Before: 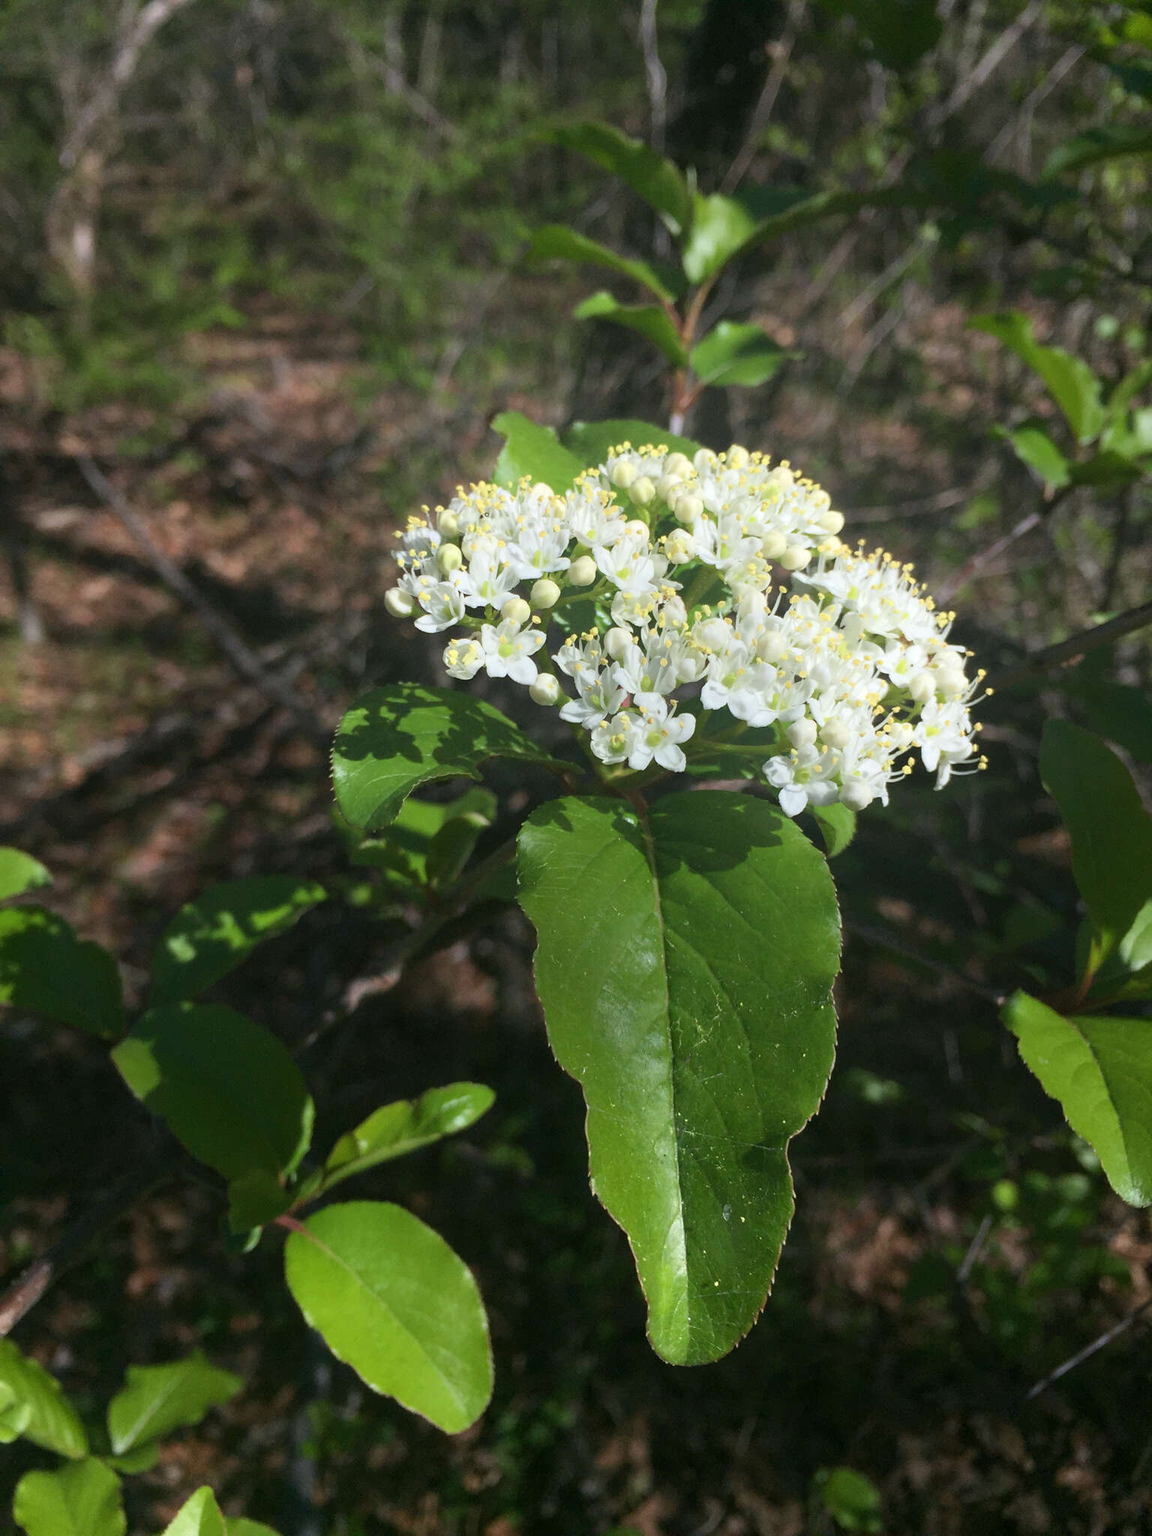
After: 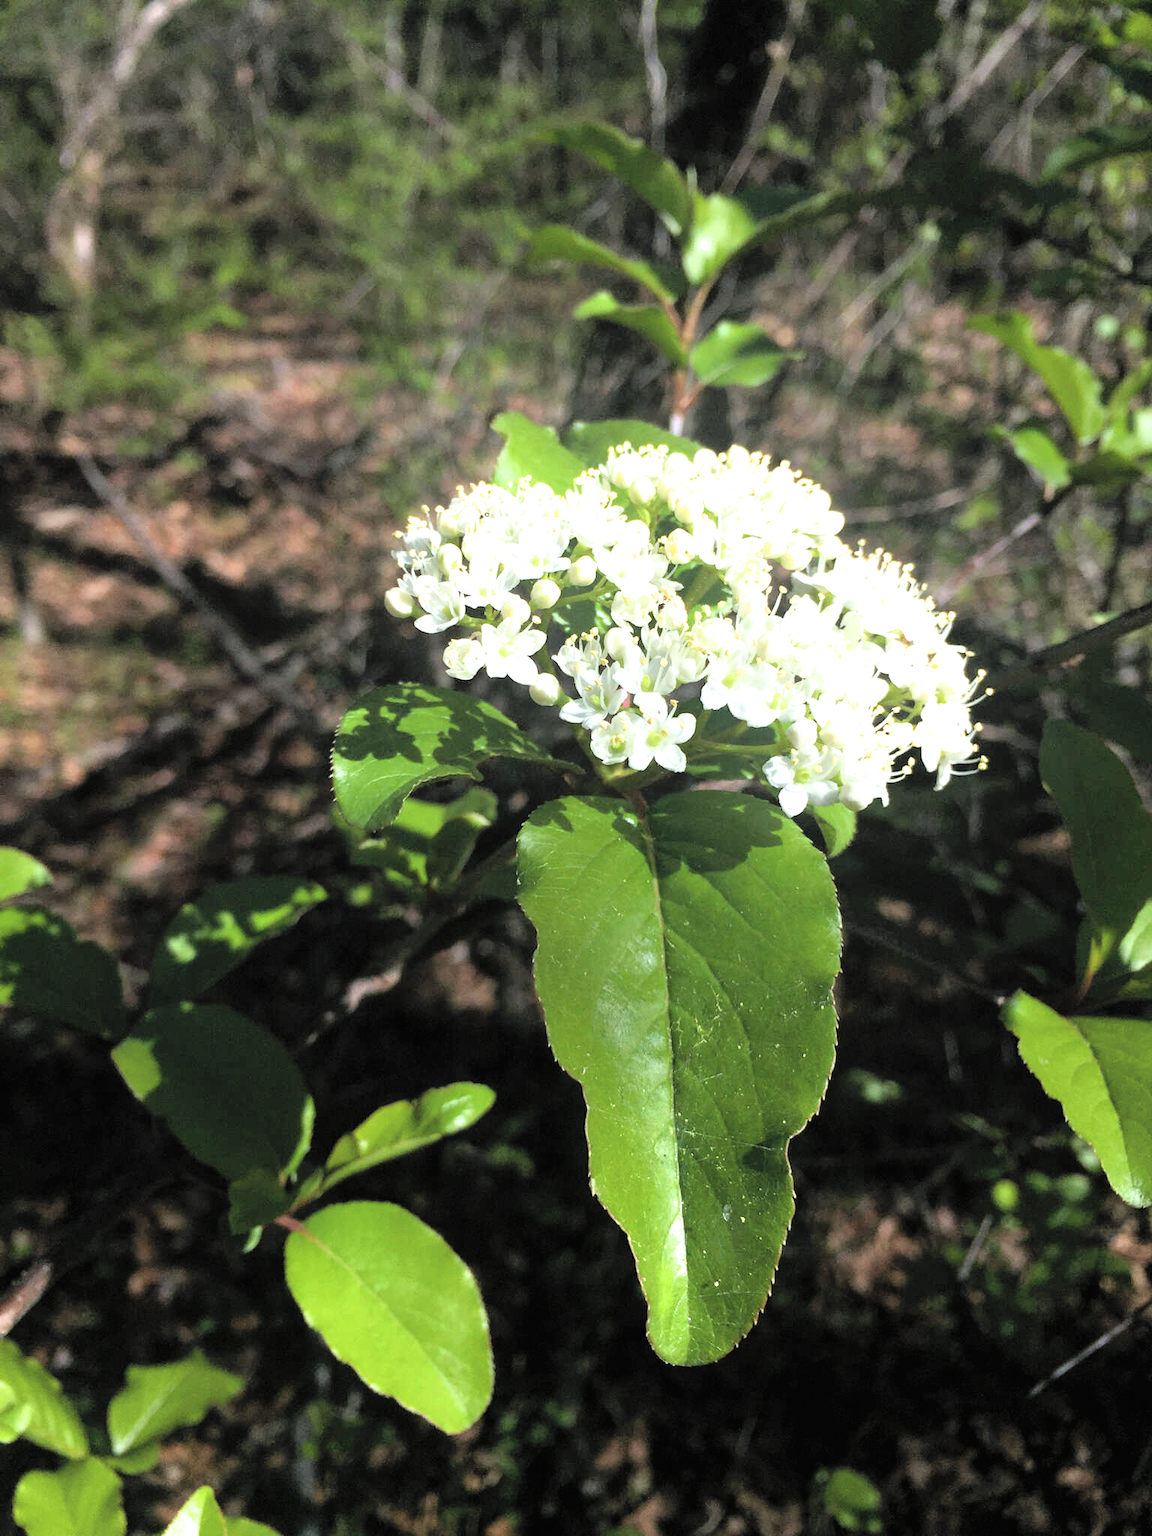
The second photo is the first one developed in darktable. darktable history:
contrast brightness saturation: brightness 0.282
color balance rgb: linear chroma grading › global chroma 6.361%, perceptual saturation grading › global saturation 0.566%, perceptual brilliance grading › highlights 11.317%, global vibrance 20%
filmic rgb: black relative exposure -8.27 EV, white relative exposure 2.2 EV, threshold 2.97 EV, target white luminance 99.863%, hardness 7.15, latitude 75.17%, contrast 1.319, highlights saturation mix -1.8%, shadows ↔ highlights balance 30.02%, enable highlight reconstruction true
